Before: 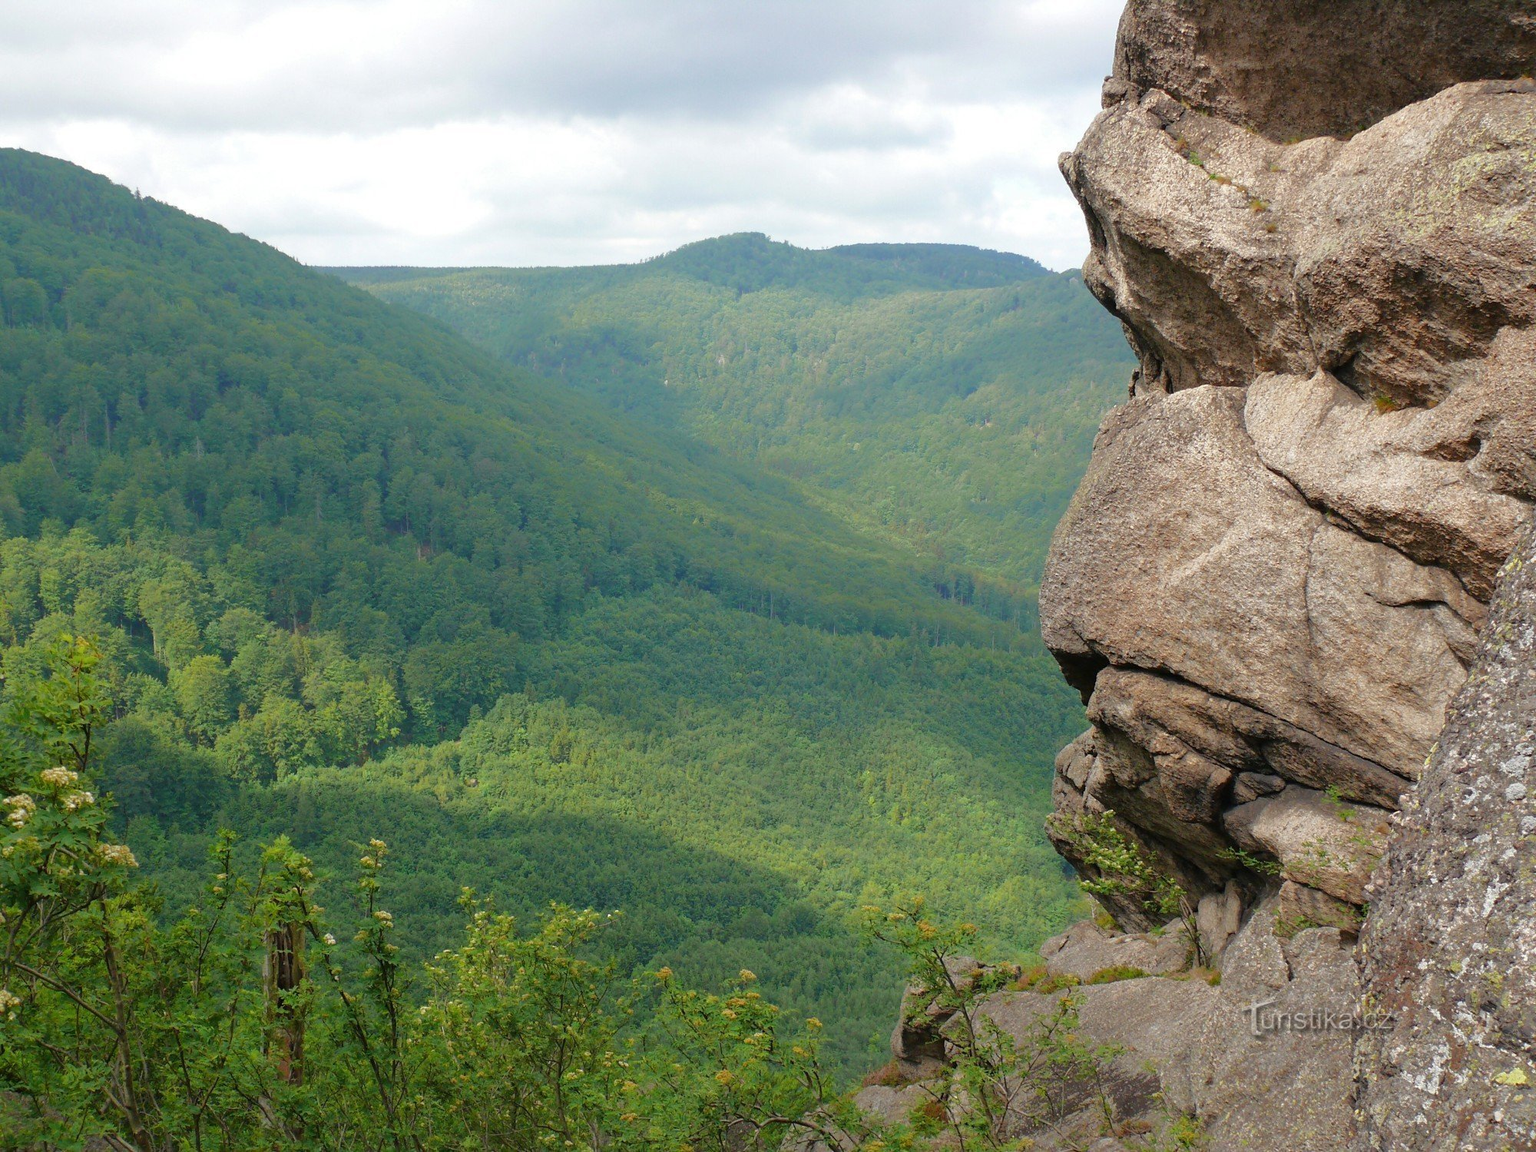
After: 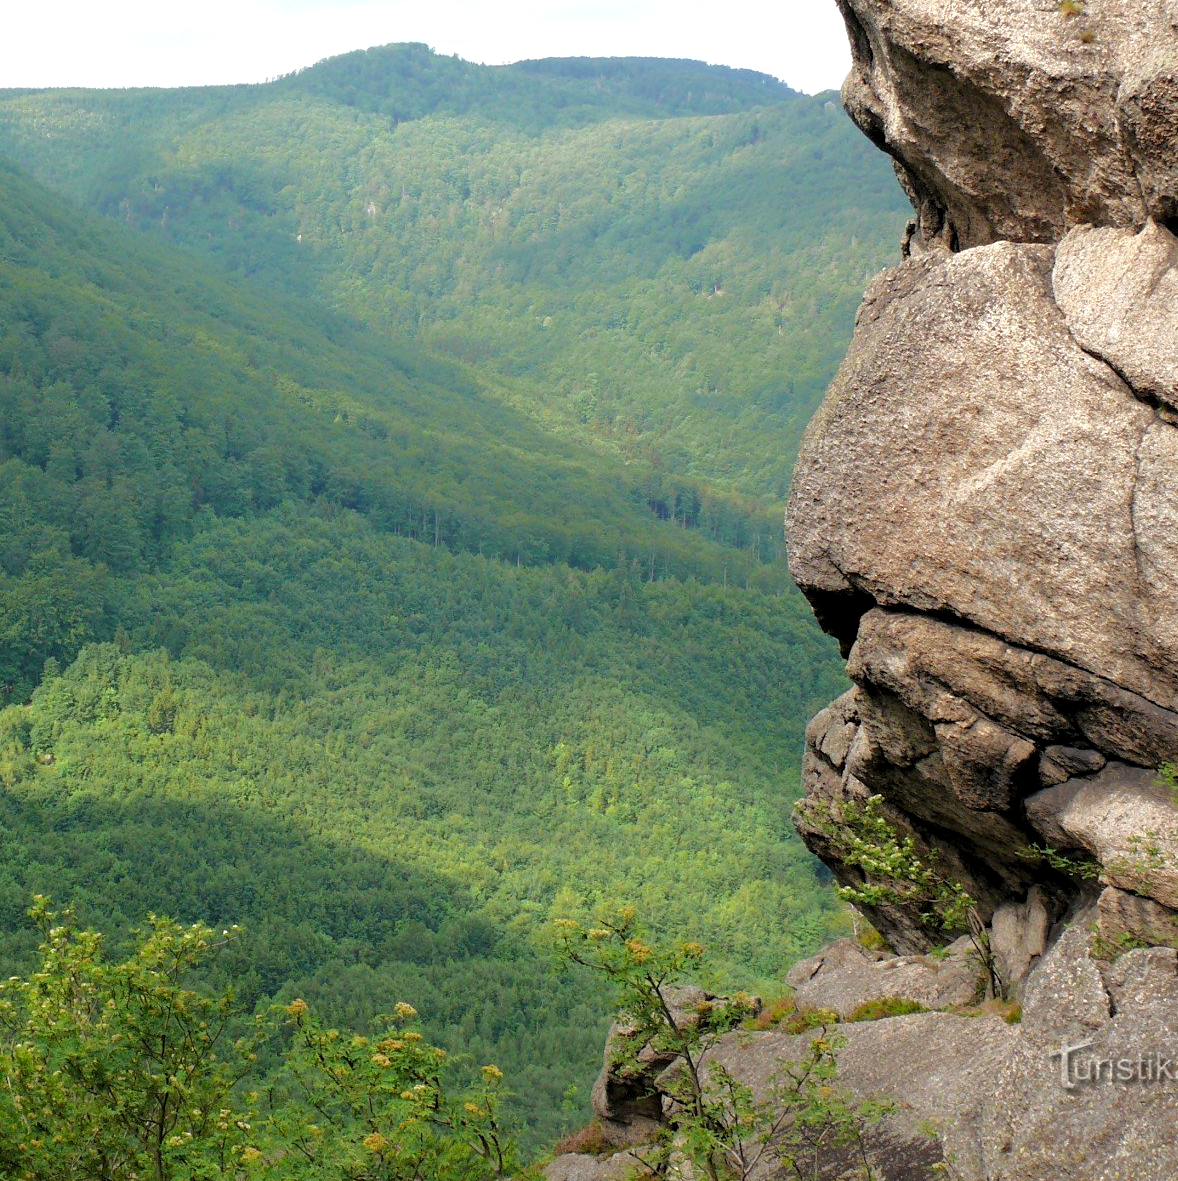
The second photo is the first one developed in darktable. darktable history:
exposure: black level correction 0.002, exposure 0.149 EV, compensate highlight preservation false
crop and rotate: left 28.408%, top 17.381%, right 12.647%, bottom 3.88%
levels: levels [0.062, 0.494, 0.925]
